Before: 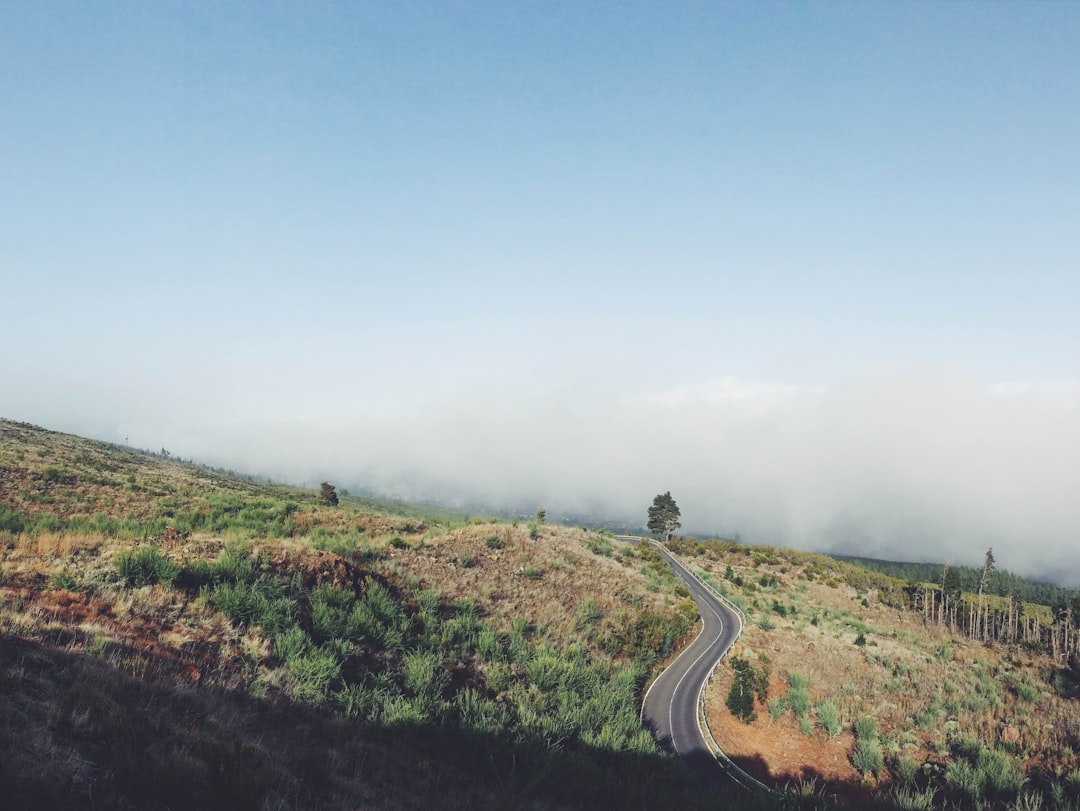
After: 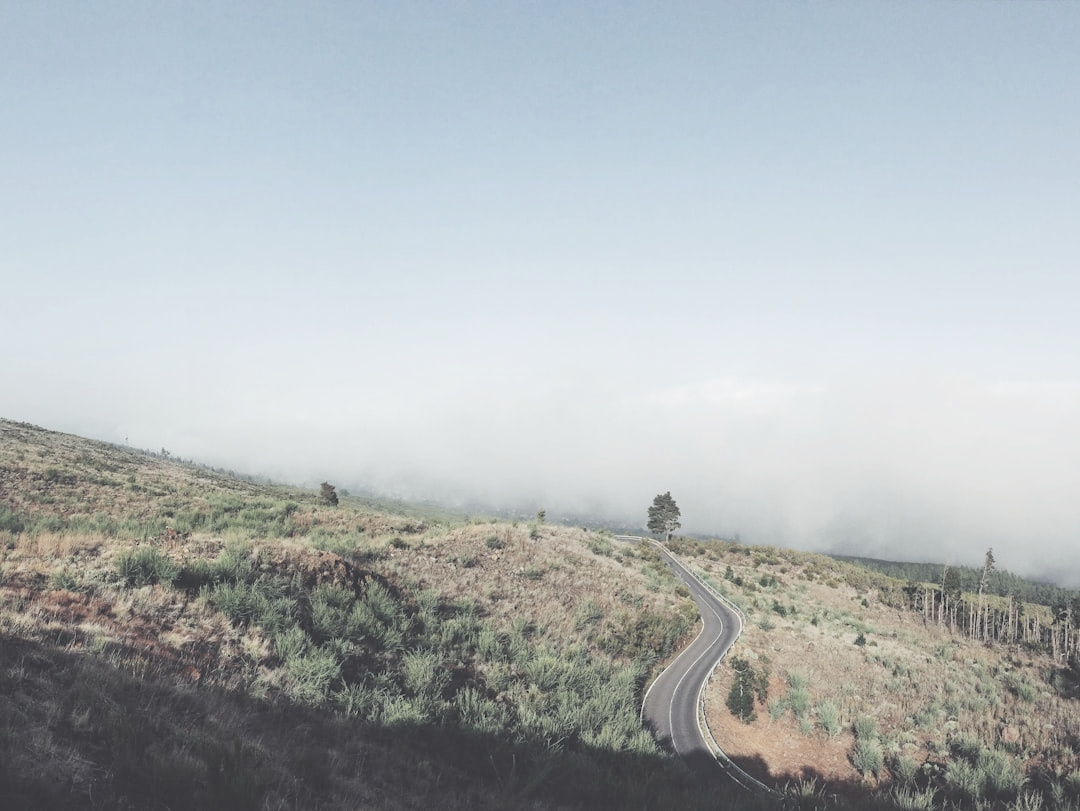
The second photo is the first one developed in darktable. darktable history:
contrast brightness saturation: brightness 0.187, saturation -0.505
